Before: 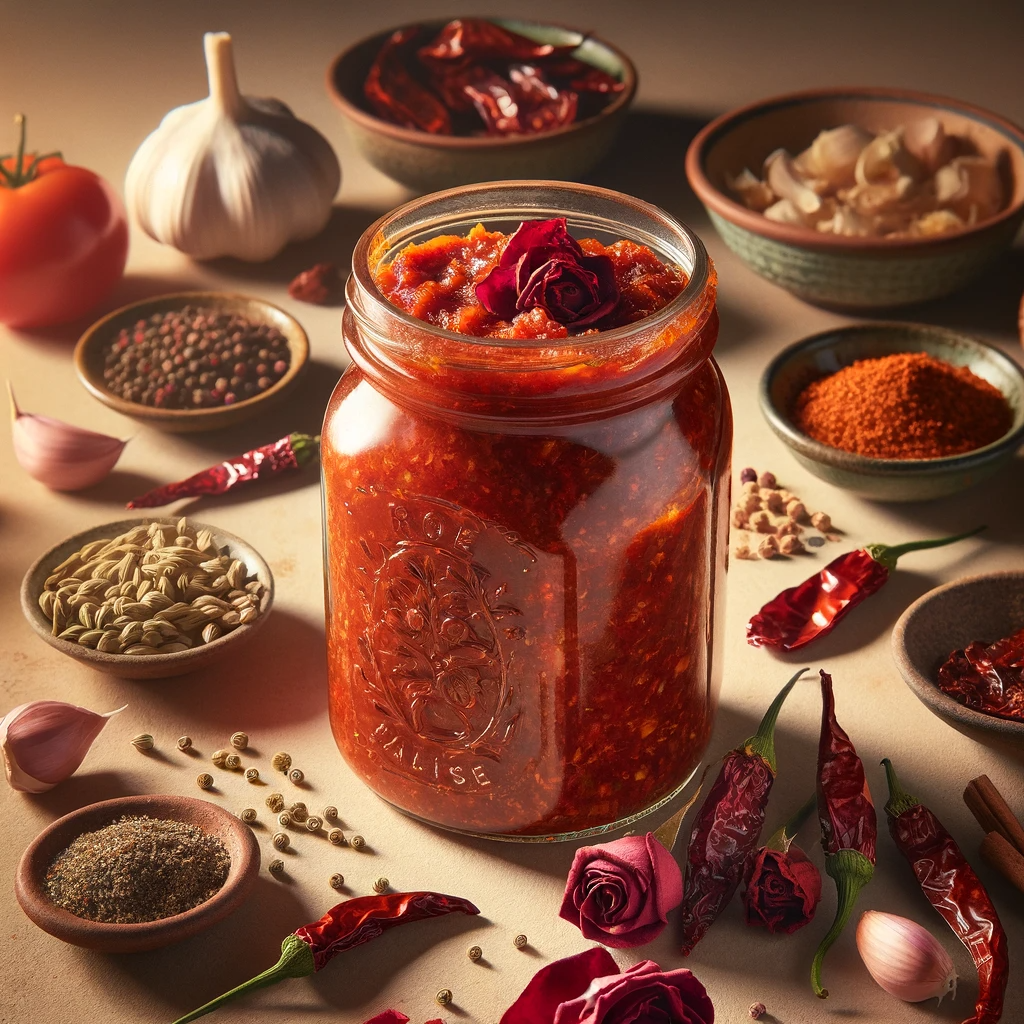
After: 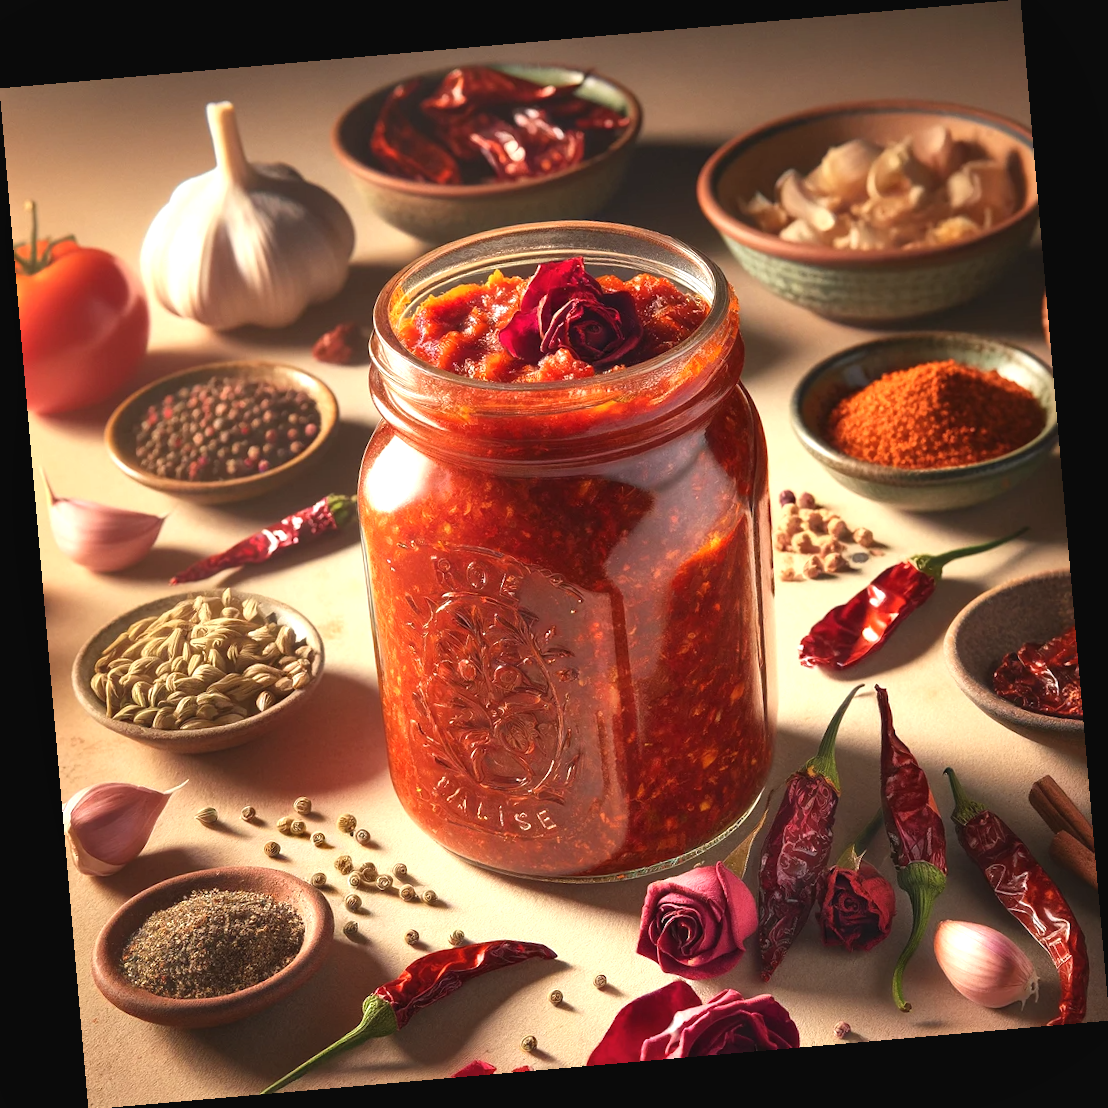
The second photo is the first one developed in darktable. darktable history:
exposure: black level correction -0.002, exposure 0.54 EV, compensate highlight preservation false
rotate and perspective: rotation -4.98°, automatic cropping off
shadows and highlights: shadows 25, highlights -48, soften with gaussian
